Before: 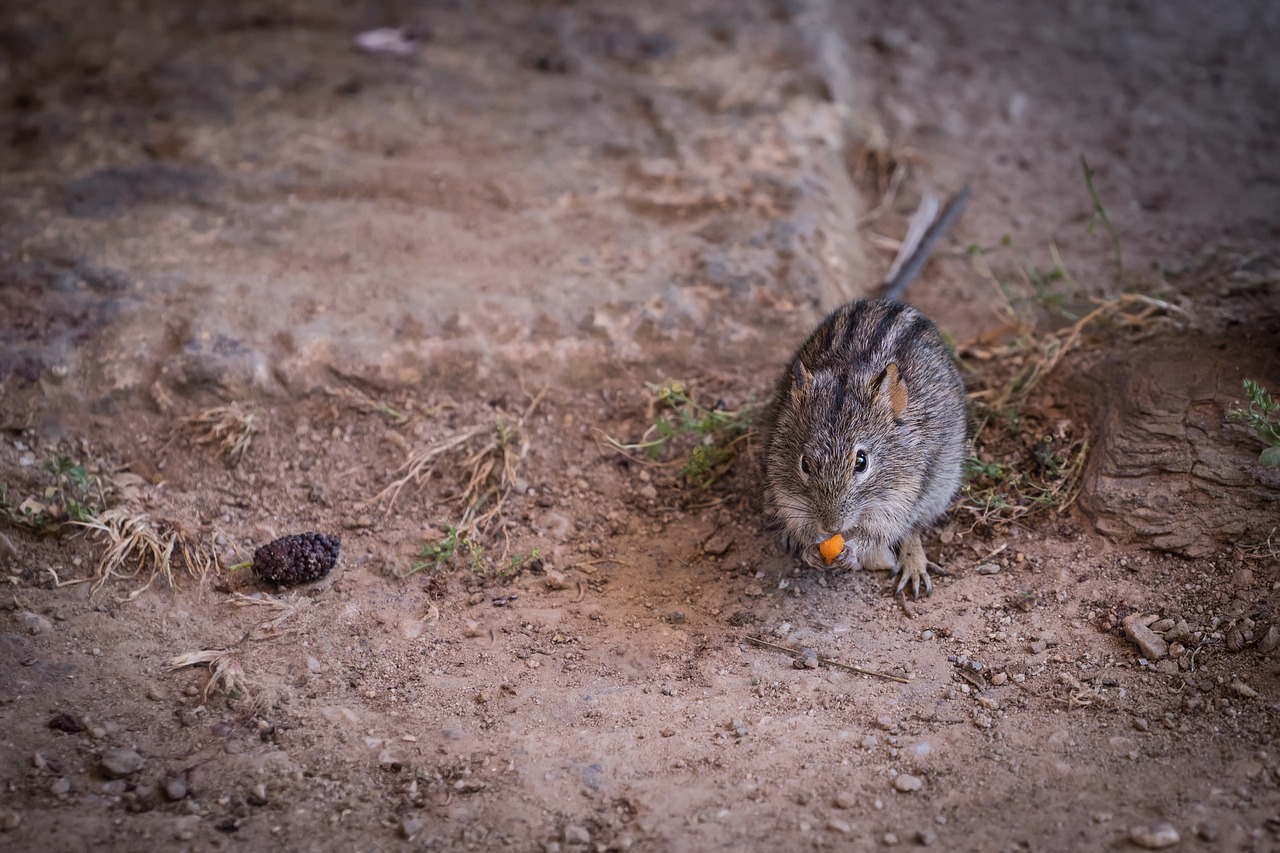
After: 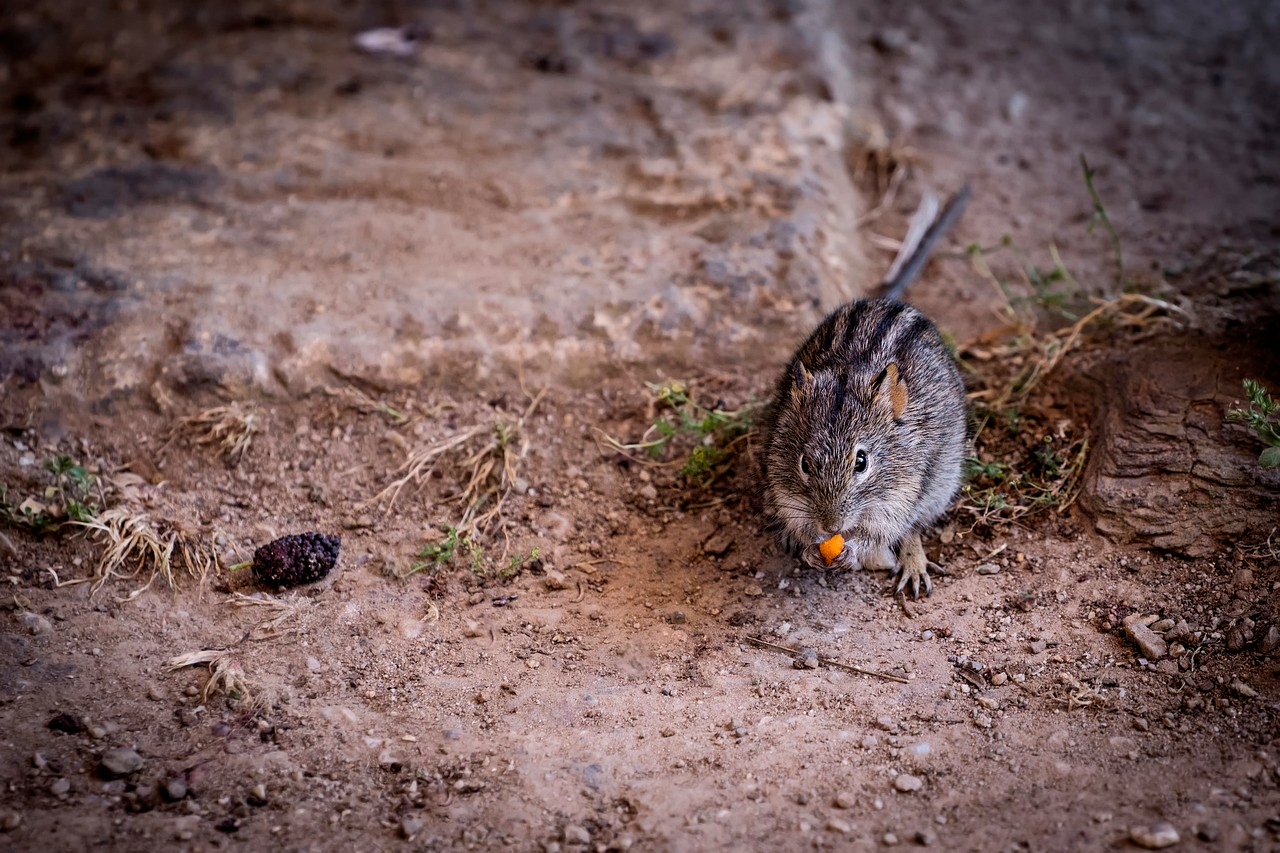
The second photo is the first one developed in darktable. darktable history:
filmic rgb: black relative exposure -8.7 EV, white relative exposure 2.7 EV, threshold 3 EV, target black luminance 0%, hardness 6.25, latitude 76.53%, contrast 1.326, shadows ↔ highlights balance -0.349%, preserve chrominance no, color science v4 (2020), enable highlight reconstruction true
